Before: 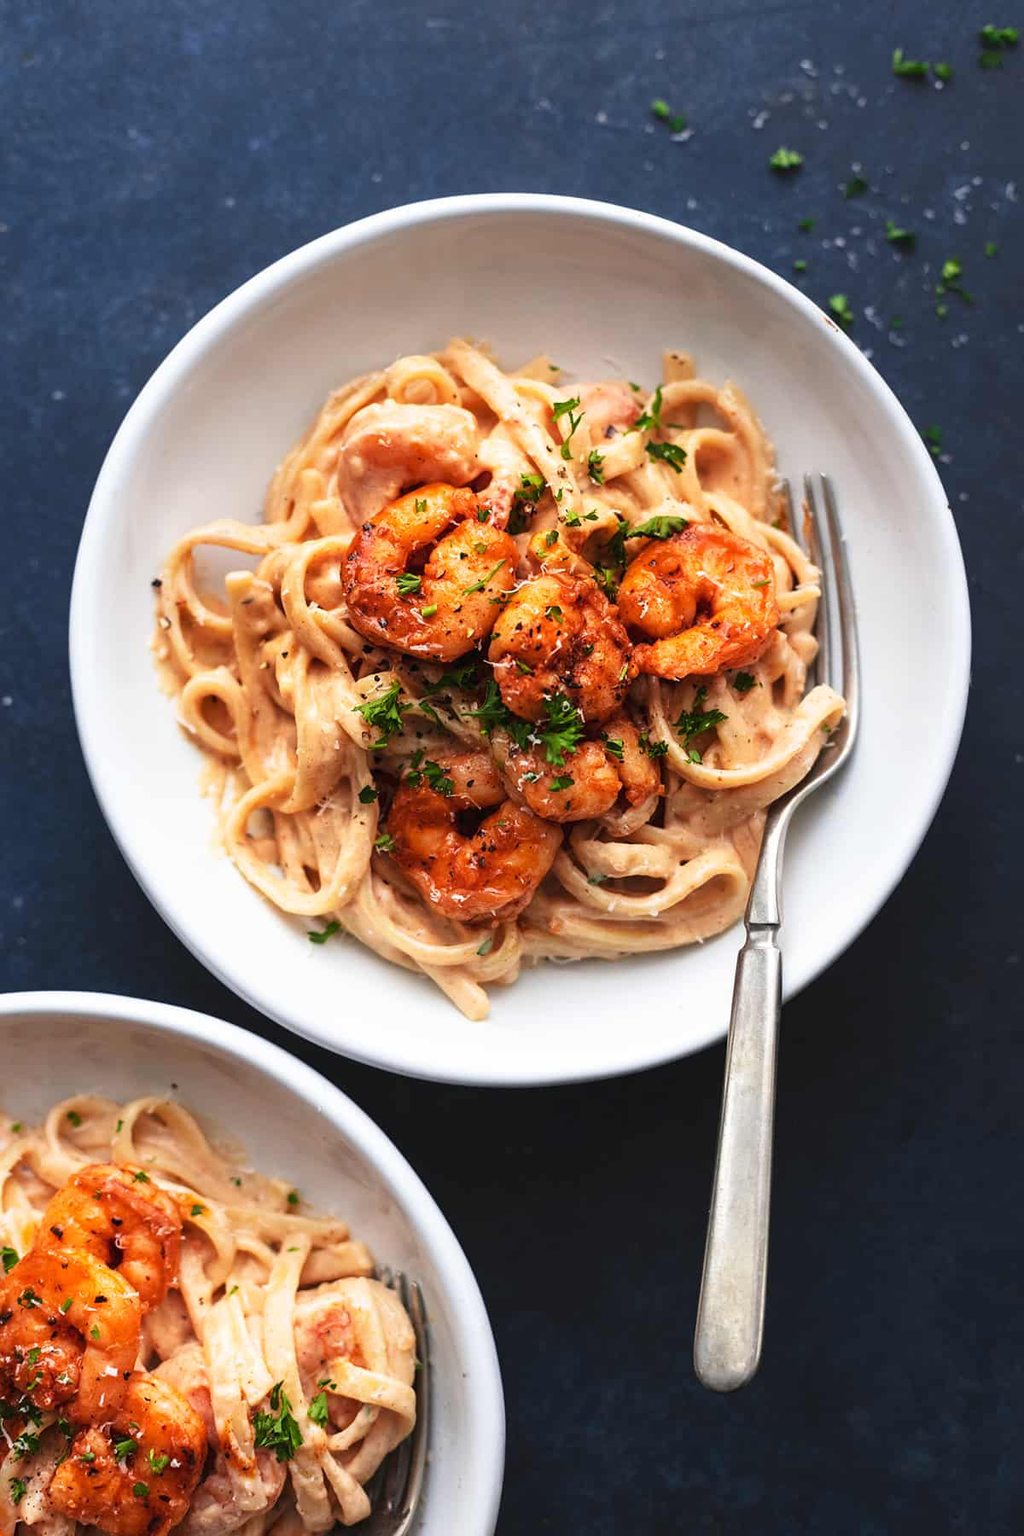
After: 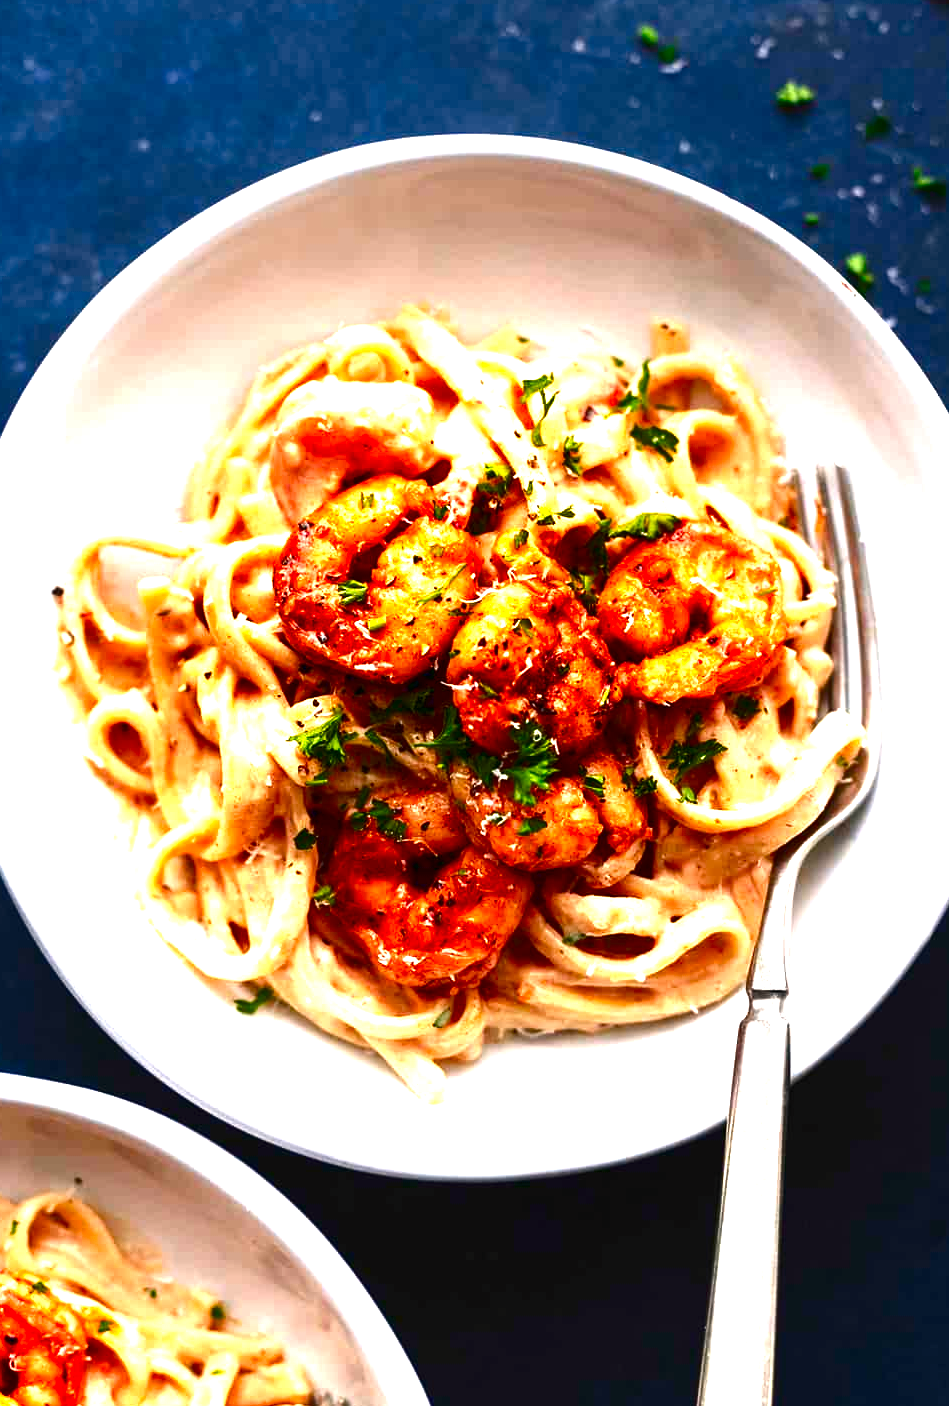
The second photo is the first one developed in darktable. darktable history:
tone equalizer: edges refinement/feathering 500, mask exposure compensation -1.57 EV, preserve details no
contrast brightness saturation: contrast 0.102, brightness -0.269, saturation 0.147
exposure: black level correction 0, exposure 0.692 EV, compensate highlight preservation false
crop and rotate: left 10.552%, top 5.153%, right 10.324%, bottom 16.734%
color balance rgb: highlights gain › chroma 1.008%, highlights gain › hue 53.48°, perceptual saturation grading › global saturation 20%, perceptual saturation grading › highlights -25.453%, perceptual saturation grading › shadows 25.202%, perceptual brilliance grading › global brilliance 12.773%, global vibrance 20%
